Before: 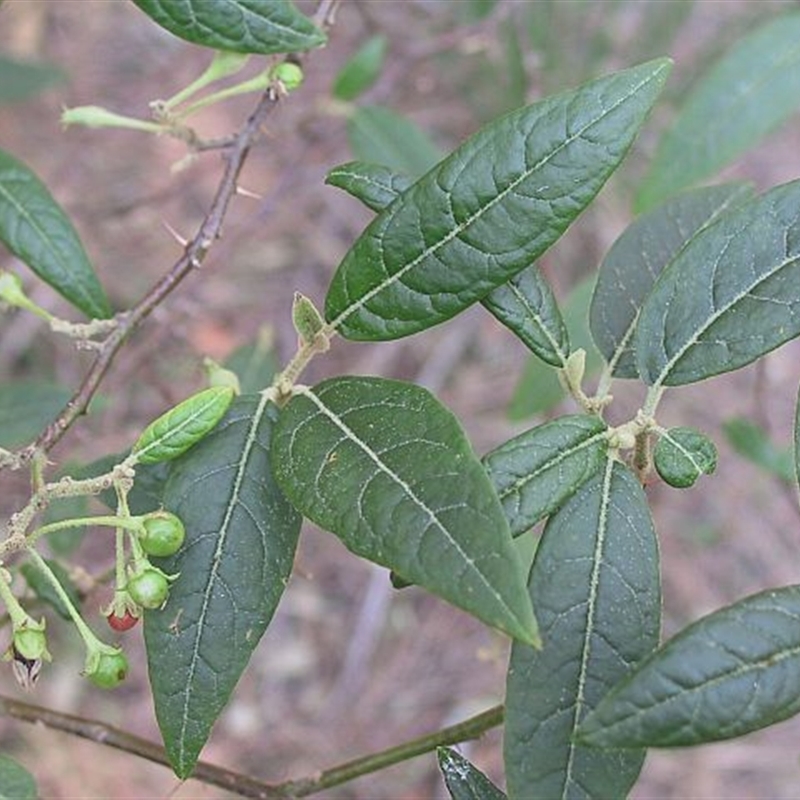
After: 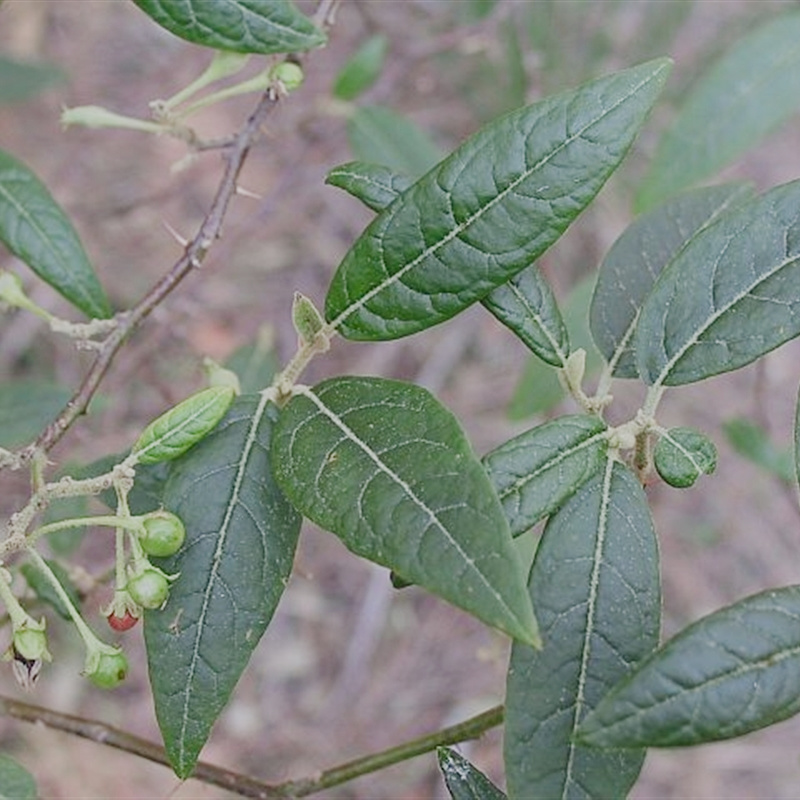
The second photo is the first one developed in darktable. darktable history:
filmic rgb: black relative exposure -7.65 EV, white relative exposure 4.56 EV, threshold 2.95 EV, hardness 3.61, preserve chrominance no, color science v5 (2021), enable highlight reconstruction true
